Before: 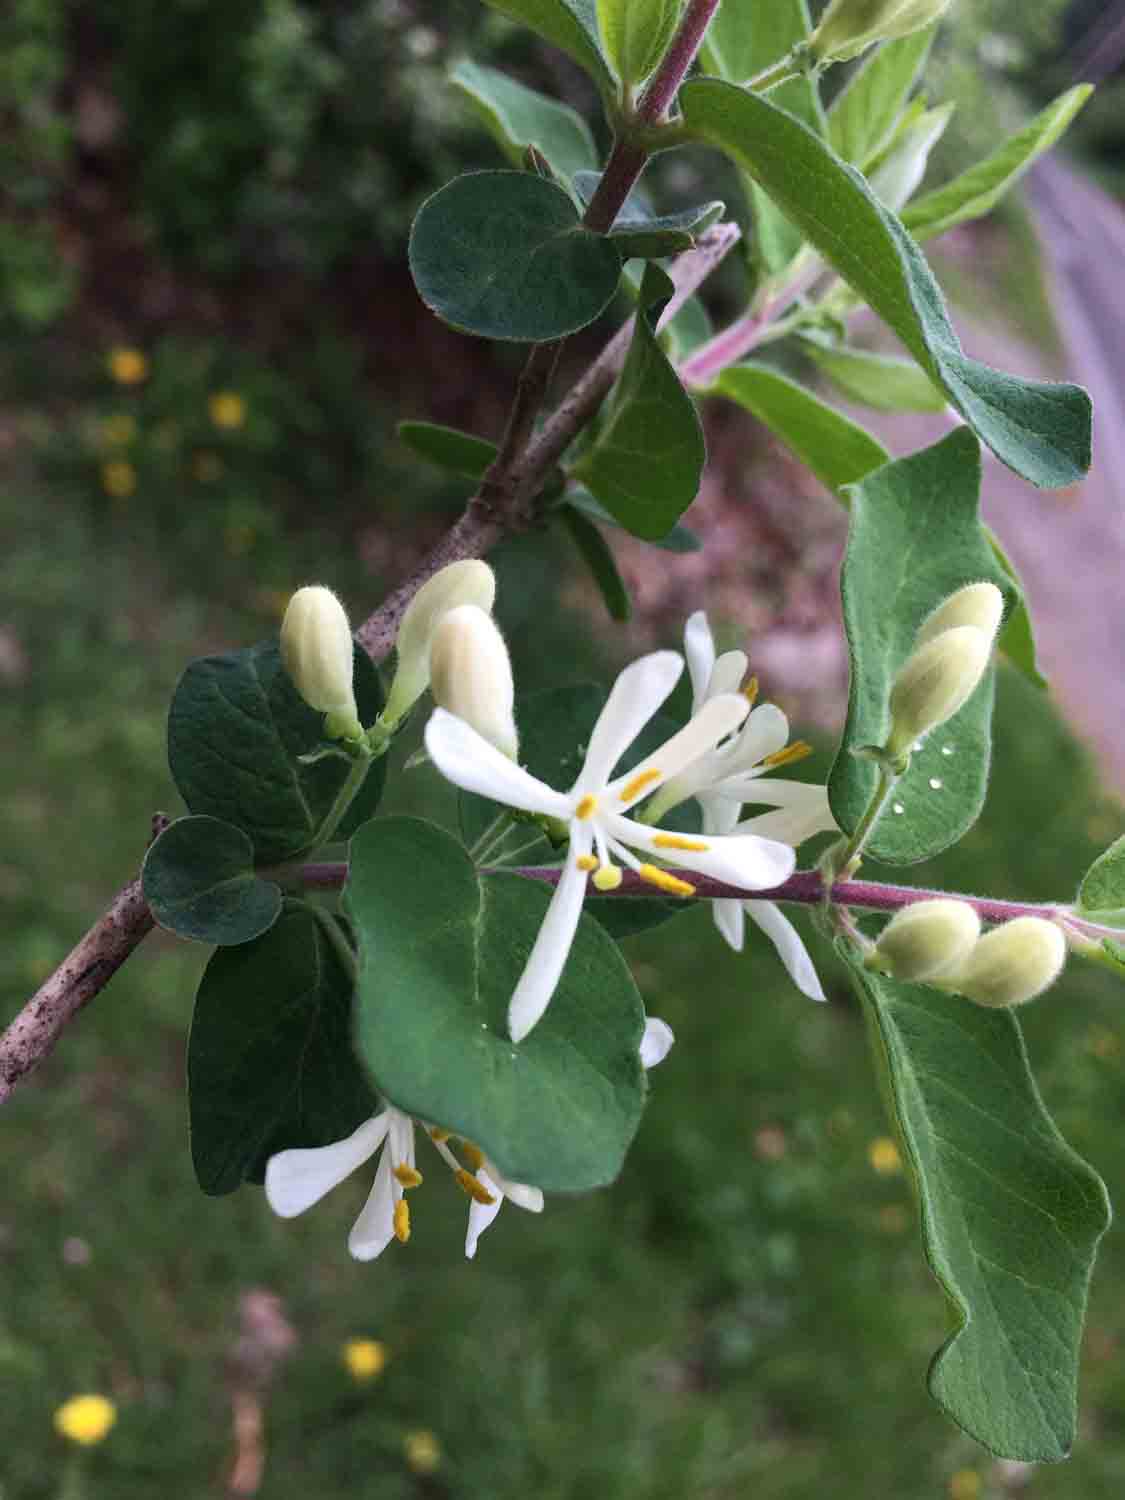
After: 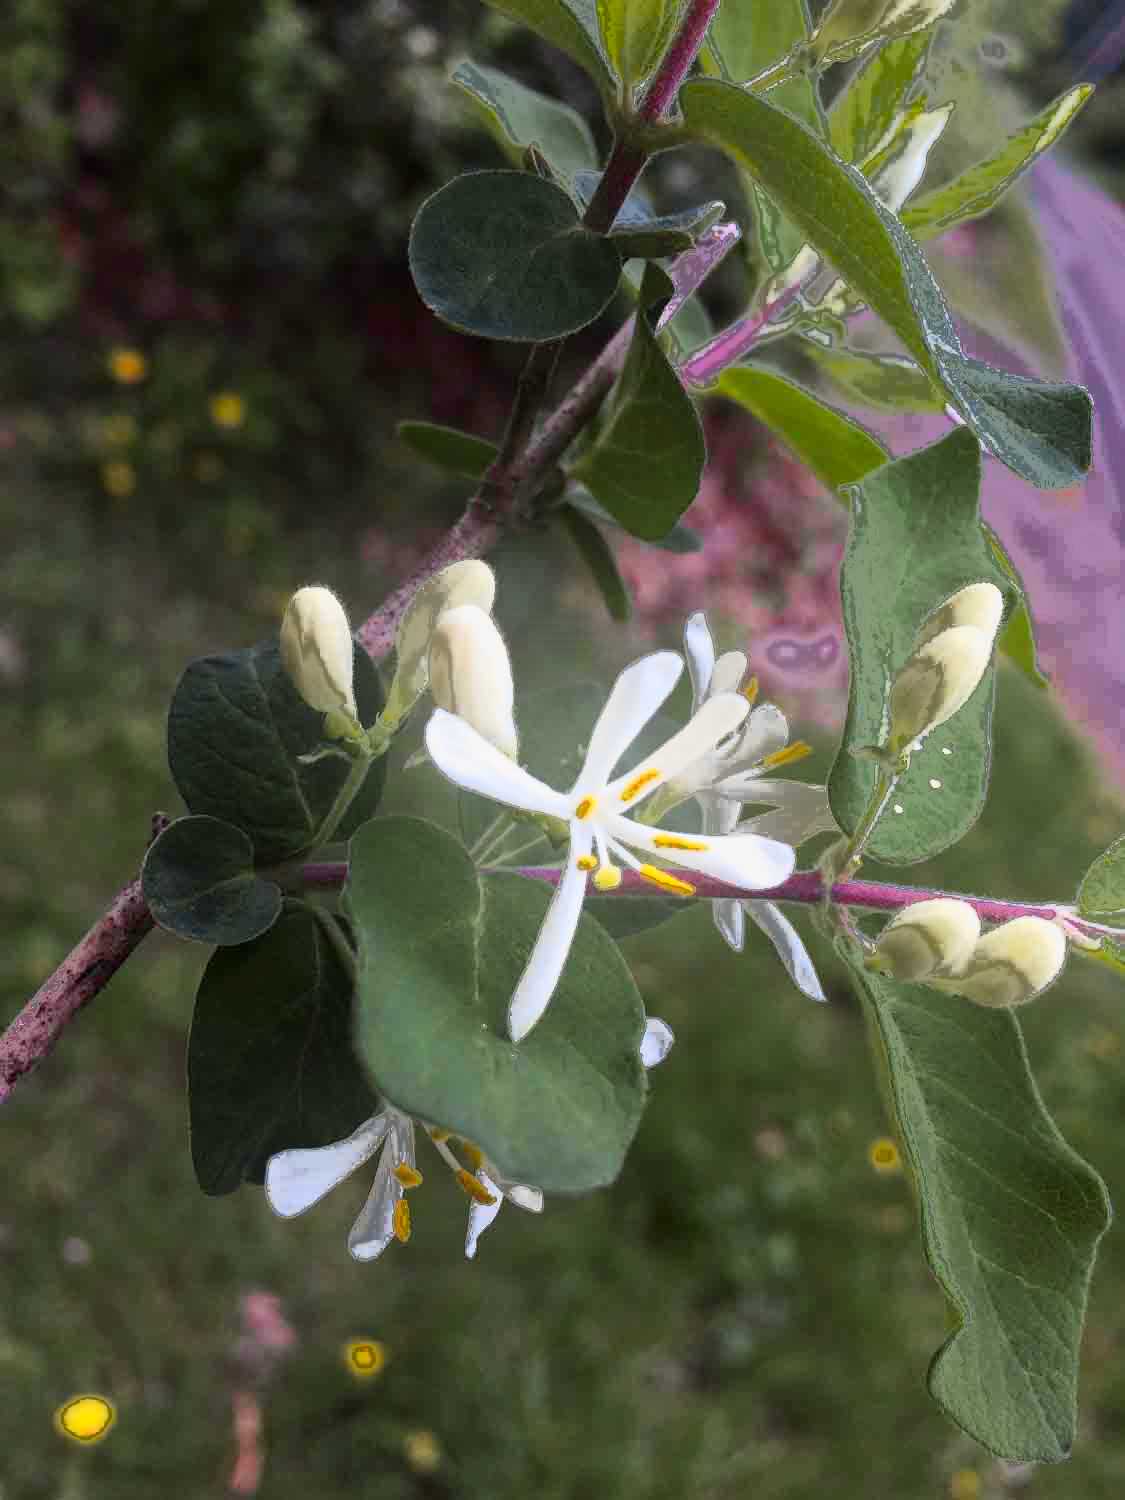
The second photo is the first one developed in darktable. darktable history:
bloom: on, module defaults
fill light: exposure -0.73 EV, center 0.69, width 2.2
tone equalizer: on, module defaults
tone curve: curves: ch0 [(0, 0) (0.087, 0.054) (0.281, 0.245) (0.532, 0.514) (0.835, 0.818) (0.994, 0.955)]; ch1 [(0, 0) (0.27, 0.195) (0.406, 0.435) (0.452, 0.474) (0.495, 0.5) (0.514, 0.508) (0.537, 0.556) (0.654, 0.689) (1, 1)]; ch2 [(0, 0) (0.269, 0.299) (0.459, 0.441) (0.498, 0.499) (0.523, 0.52) (0.551, 0.549) (0.633, 0.625) (0.659, 0.681) (0.718, 0.764) (1, 1)], color space Lab, independent channels, preserve colors none
